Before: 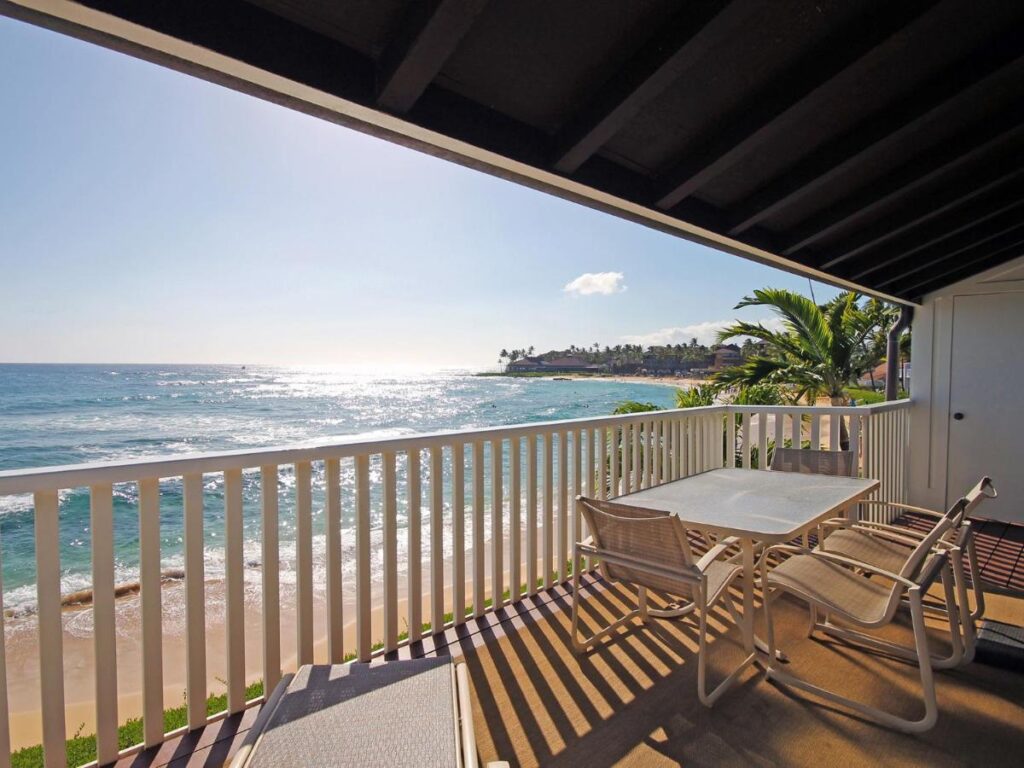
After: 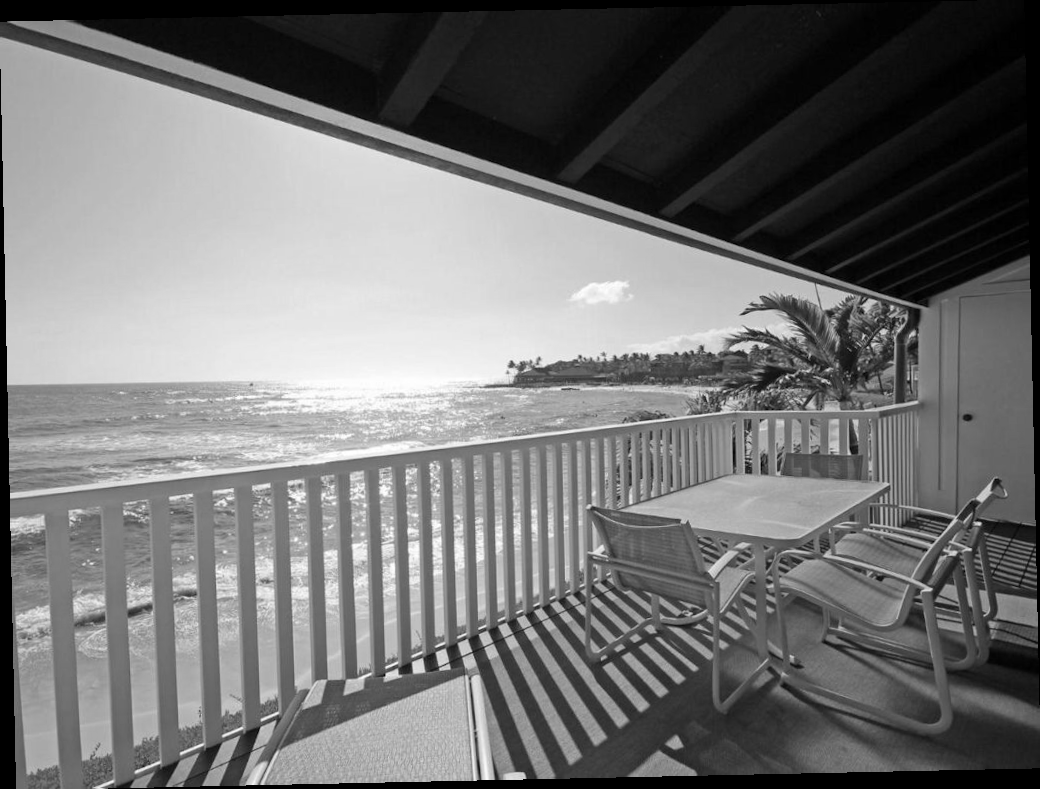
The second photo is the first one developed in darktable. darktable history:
rotate and perspective: rotation -1.24°, automatic cropping off
monochrome: on, module defaults
